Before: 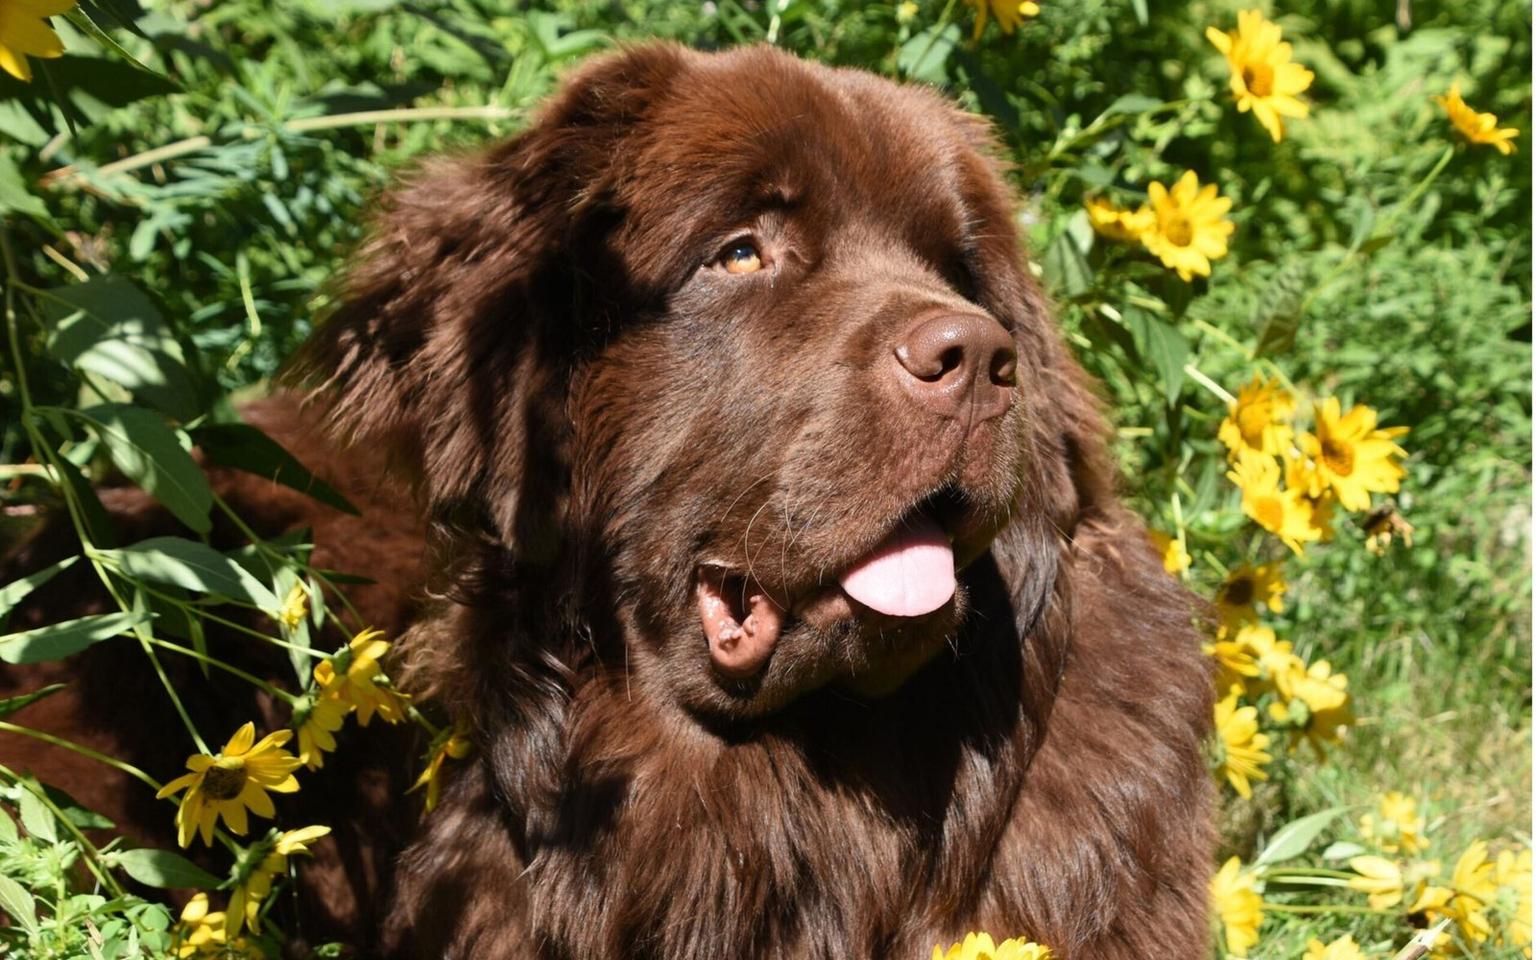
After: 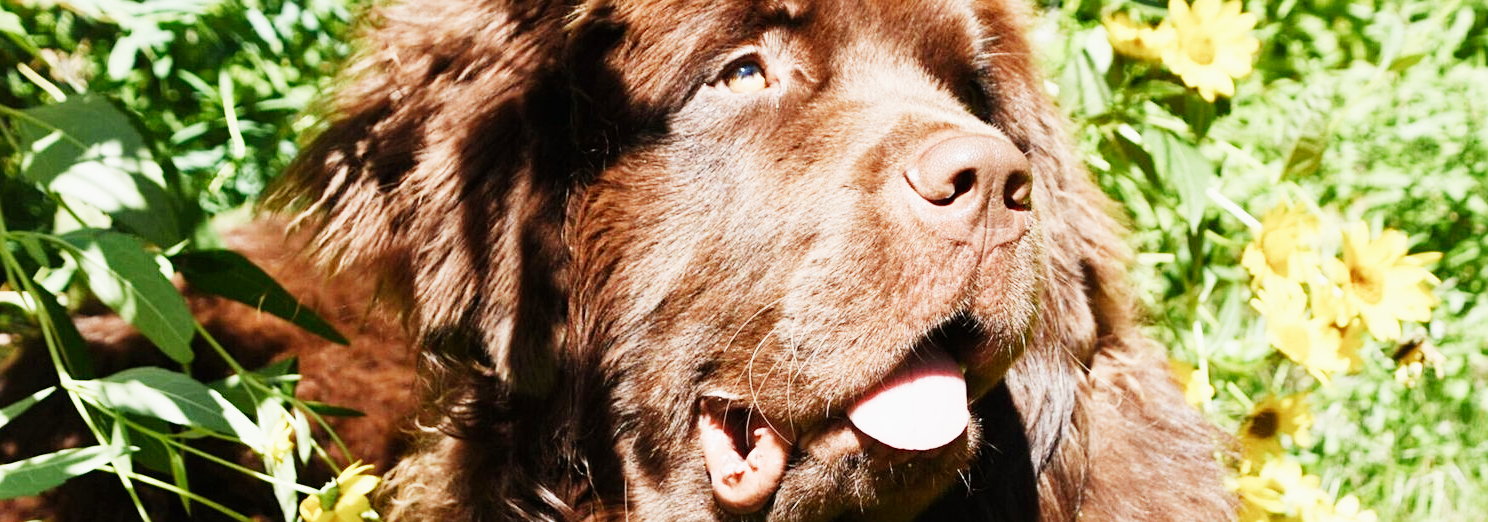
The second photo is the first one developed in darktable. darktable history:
crop: left 1.744%, top 19.225%, right 5.069%, bottom 28.357%
exposure: black level correction 0, exposure 1.9 EV, compensate highlight preservation false
sharpen: amount 0.2
levels: levels [0, 0.492, 0.984]
sigmoid: skew -0.2, preserve hue 0%, red attenuation 0.1, red rotation 0.035, green attenuation 0.1, green rotation -0.017, blue attenuation 0.15, blue rotation -0.052, base primaries Rec2020
